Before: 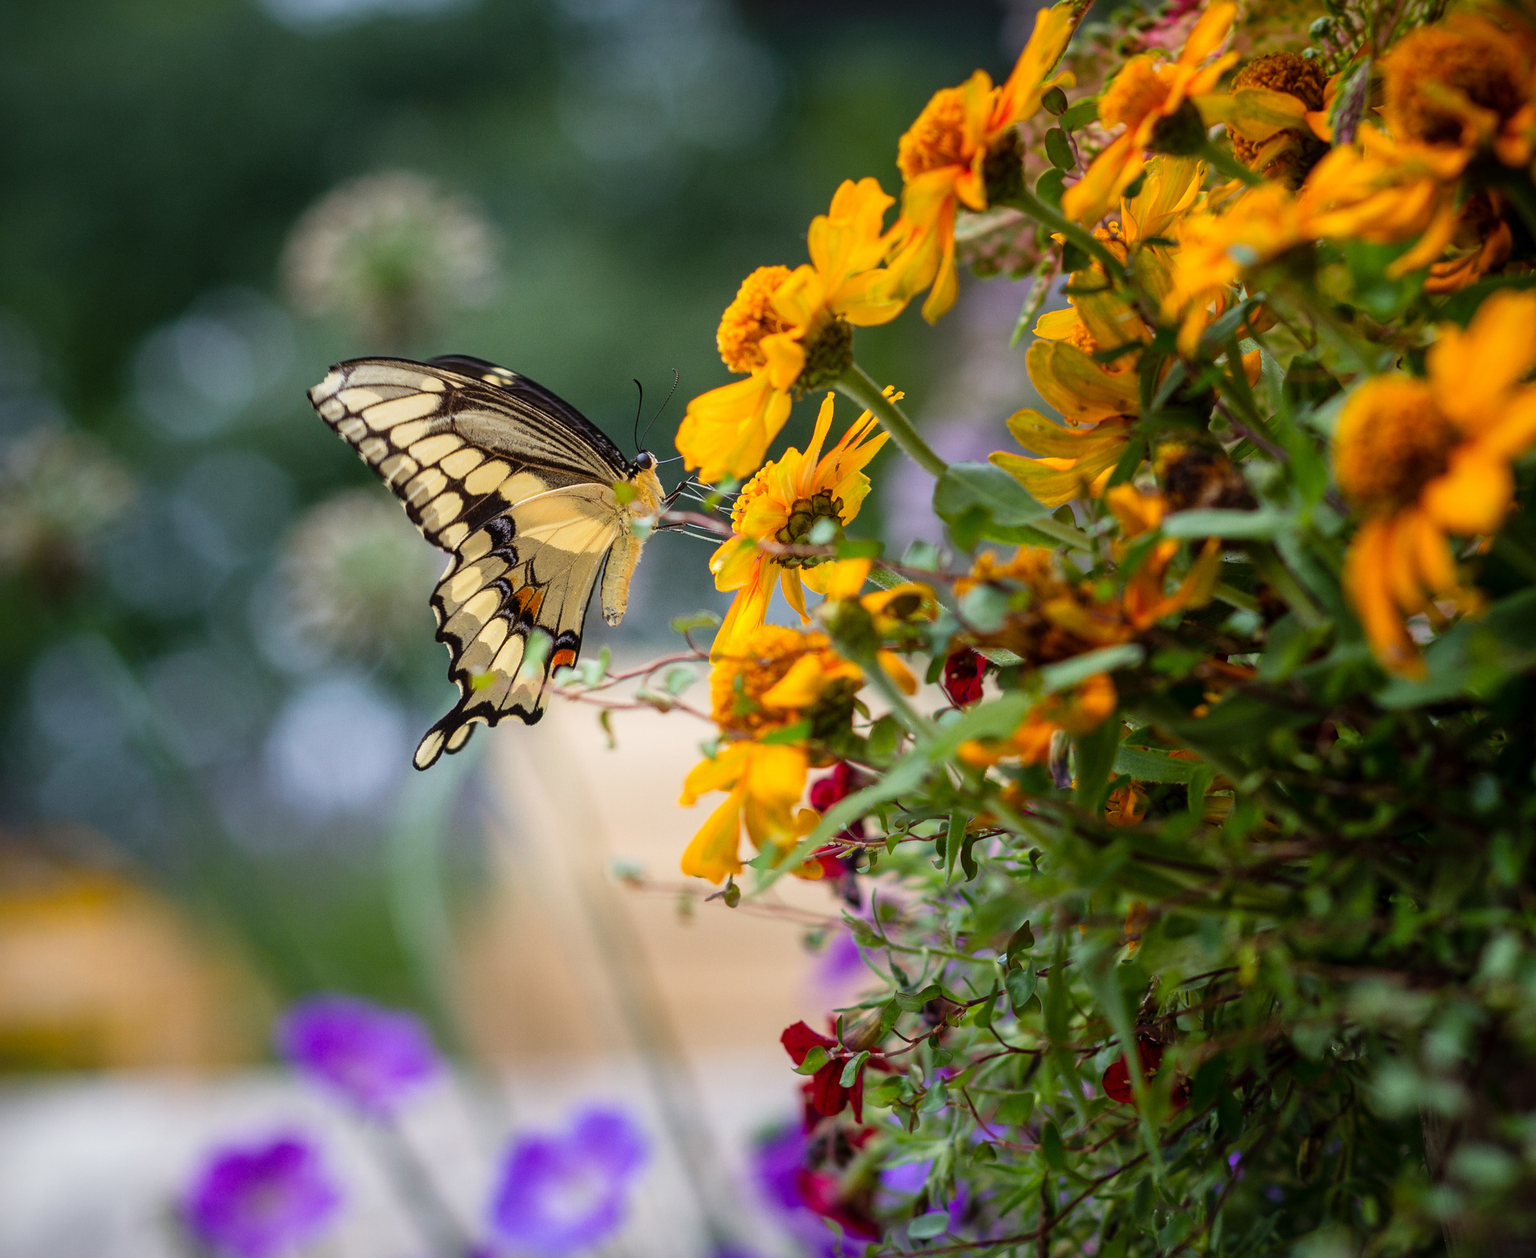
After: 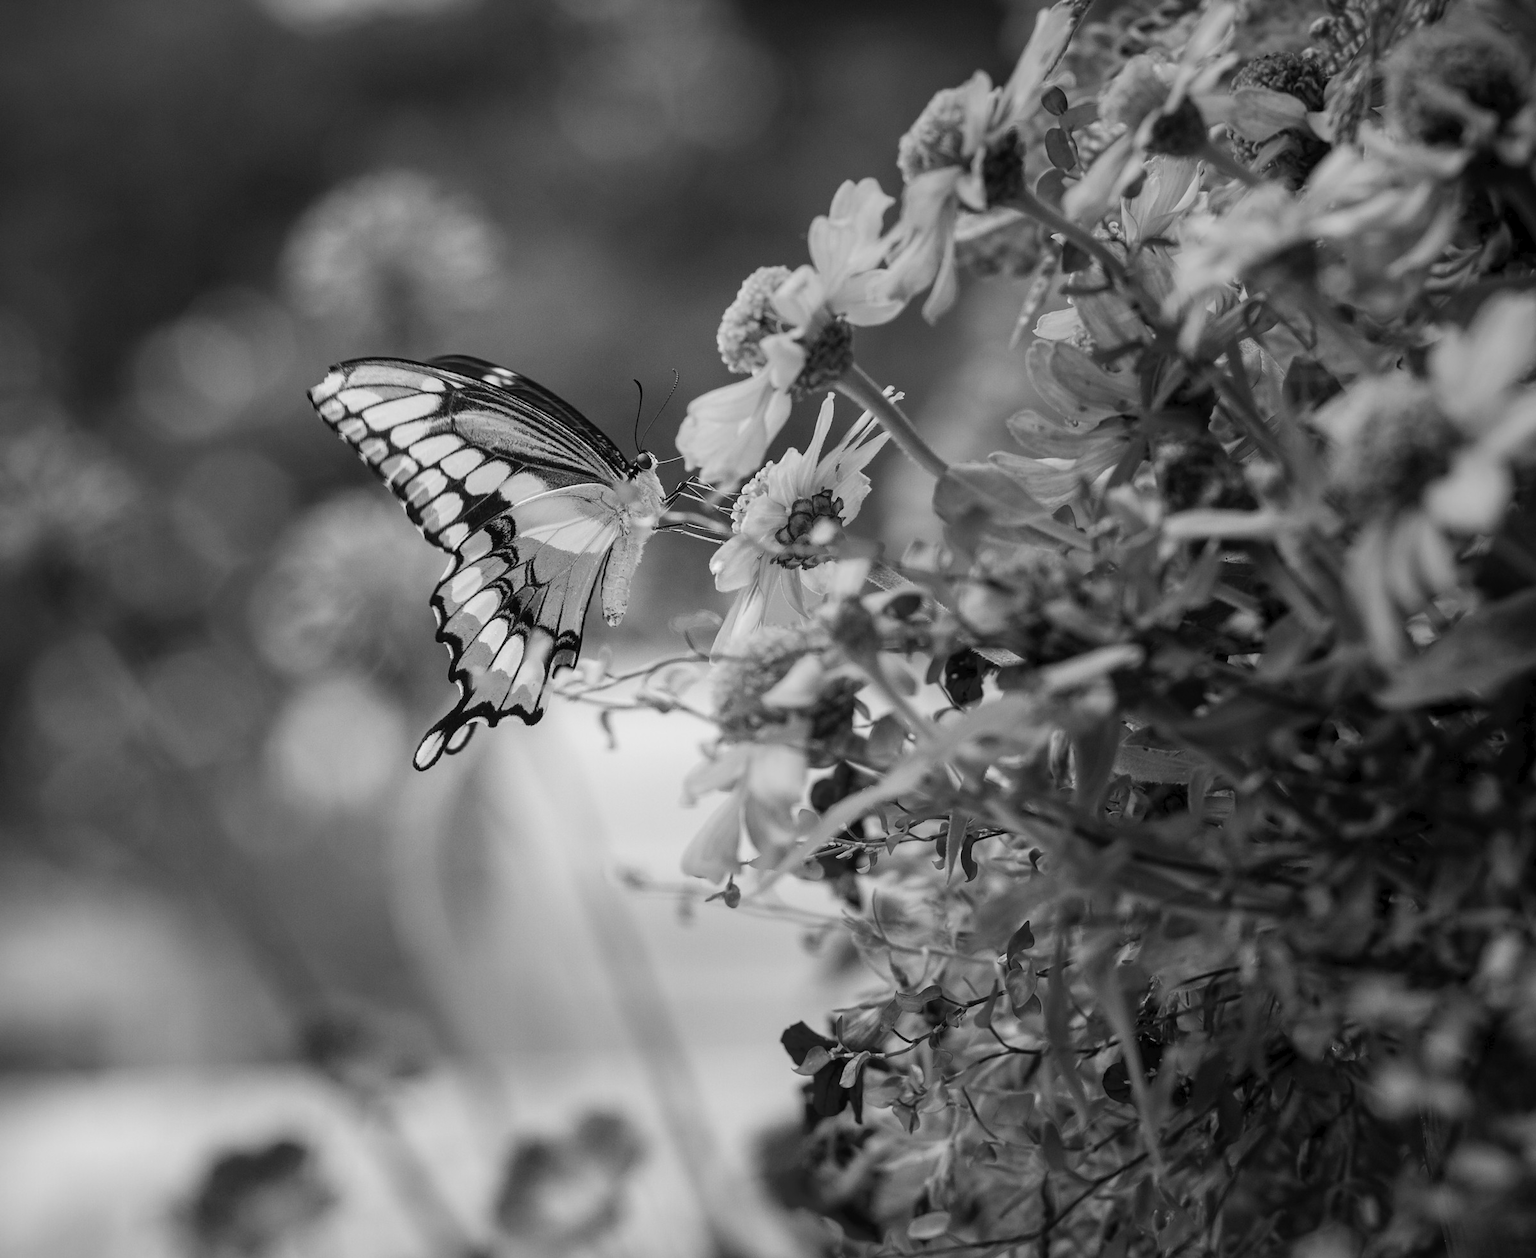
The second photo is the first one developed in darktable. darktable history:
tone curve: curves: ch0 [(0, 0) (0.003, 0.022) (0.011, 0.027) (0.025, 0.038) (0.044, 0.056) (0.069, 0.081) (0.1, 0.11) (0.136, 0.145) (0.177, 0.185) (0.224, 0.229) (0.277, 0.278) (0.335, 0.335) (0.399, 0.399) (0.468, 0.468) (0.543, 0.543) (0.623, 0.623) (0.709, 0.705) (0.801, 0.793) (0.898, 0.887) (1, 1)], preserve colors none
color look up table: target L [93.28, 93.51, 78.8, 79.52, 74.78, 59.79, 59.79, 34.03, 11.26, 200.73, 87.41, 89.88, 68.12, 60.56, 66.62, 57.09, 48.84, 25.32, 36.99, 24.87, 48.84, 28.27, 13.71, 30.01, 13.71, 84.91, 71.47, 57.09, 64.74, 52.01, 26.8, 44.41, 39.49, 22.62, 40.73, 40.73, 30.01, 22.16, 15.79, 5.464, 0.343, 75.52, 80.97, 79.88, 57.87, 55.93, 61.7, 36.15, 25.32], target a [0.001, 0.001, -0.001, -0.001, 0 ×7, 0.001, 0 ×9, 0.001, 0, 0.001, 0 ×6, 0.001, 0 ×5, 0.001, 0 ×12], target b [-0.008, -0.008, 0, 0.019, 0 ×5, -0.001, -0.001, -0.001, 0 ×9, -0.003, 0, -0.003, 0, -0.001, 0 ×4, -0.003, 0 ×5, -0.003, 0, -0.002, 0, 0, 0, -0.001, -0.001, 0 ×5], num patches 49
